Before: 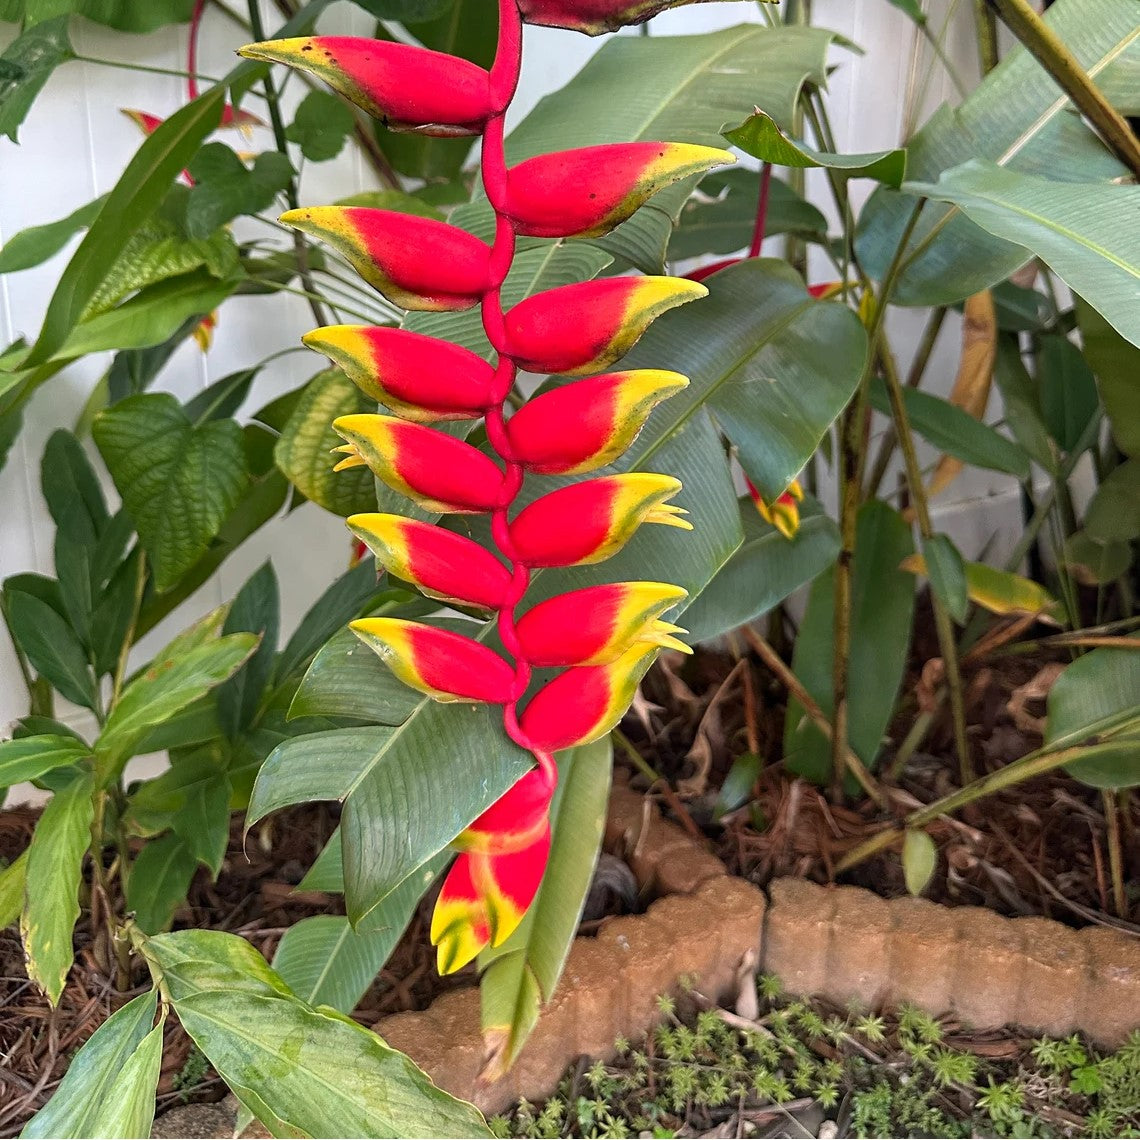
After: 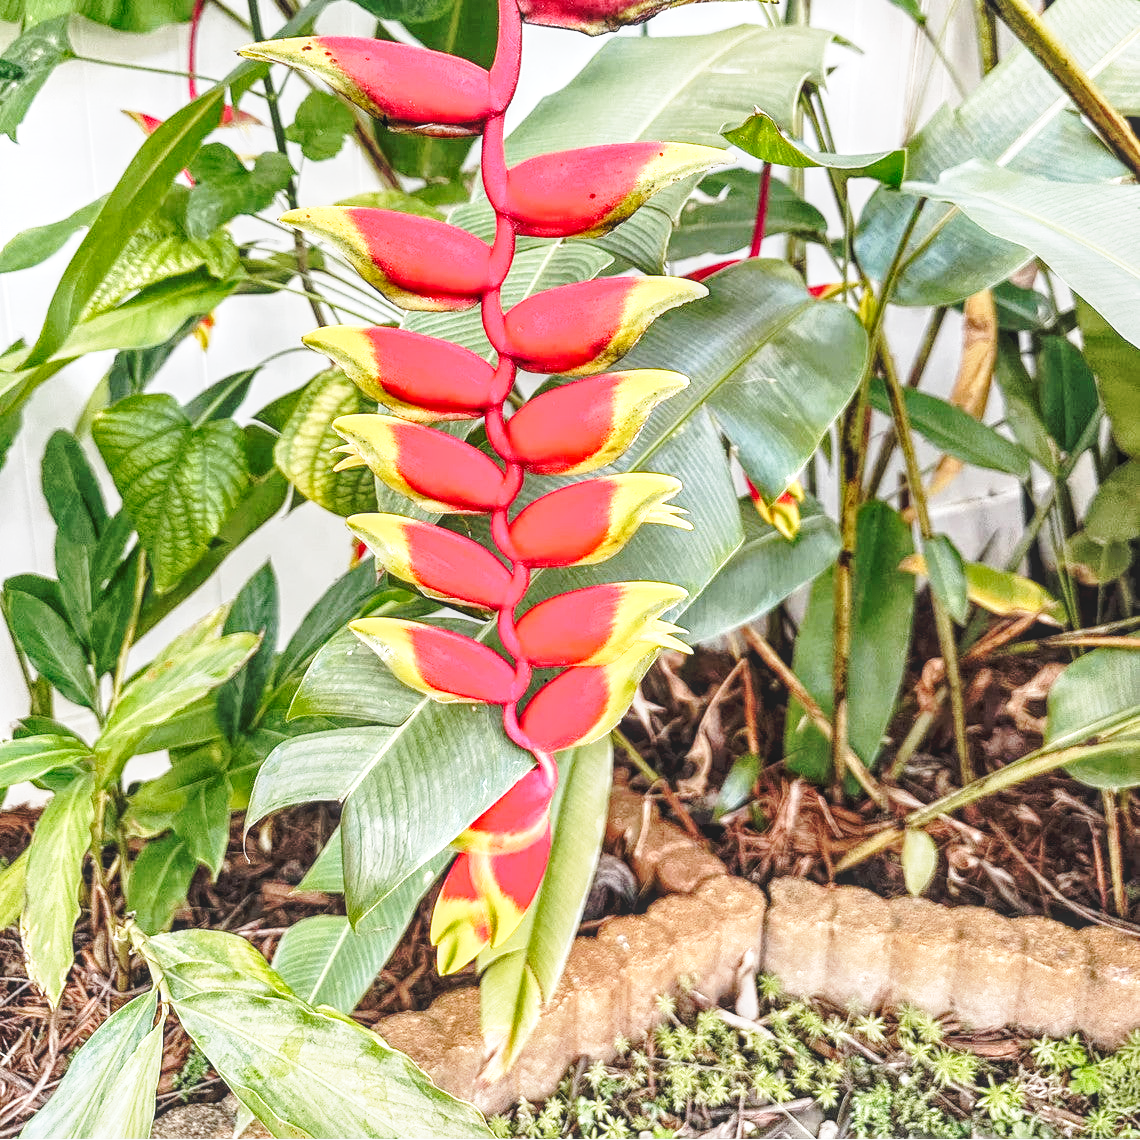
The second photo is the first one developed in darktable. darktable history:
base curve: curves: ch0 [(0, 0) (0.032, 0.037) (0.105, 0.228) (0.435, 0.76) (0.856, 0.983) (1, 1)], preserve colors none
local contrast: highlights 76%, shadows 55%, detail 177%, midtone range 0.211
contrast brightness saturation: contrast -0.095, saturation -0.096
exposure: black level correction 0, exposure 0.681 EV, compensate exposure bias true, compensate highlight preservation false
contrast equalizer: y [[0.531, 0.548, 0.559, 0.557, 0.544, 0.527], [0.5 ×6], [0.5 ×6], [0 ×6], [0 ×6]]
